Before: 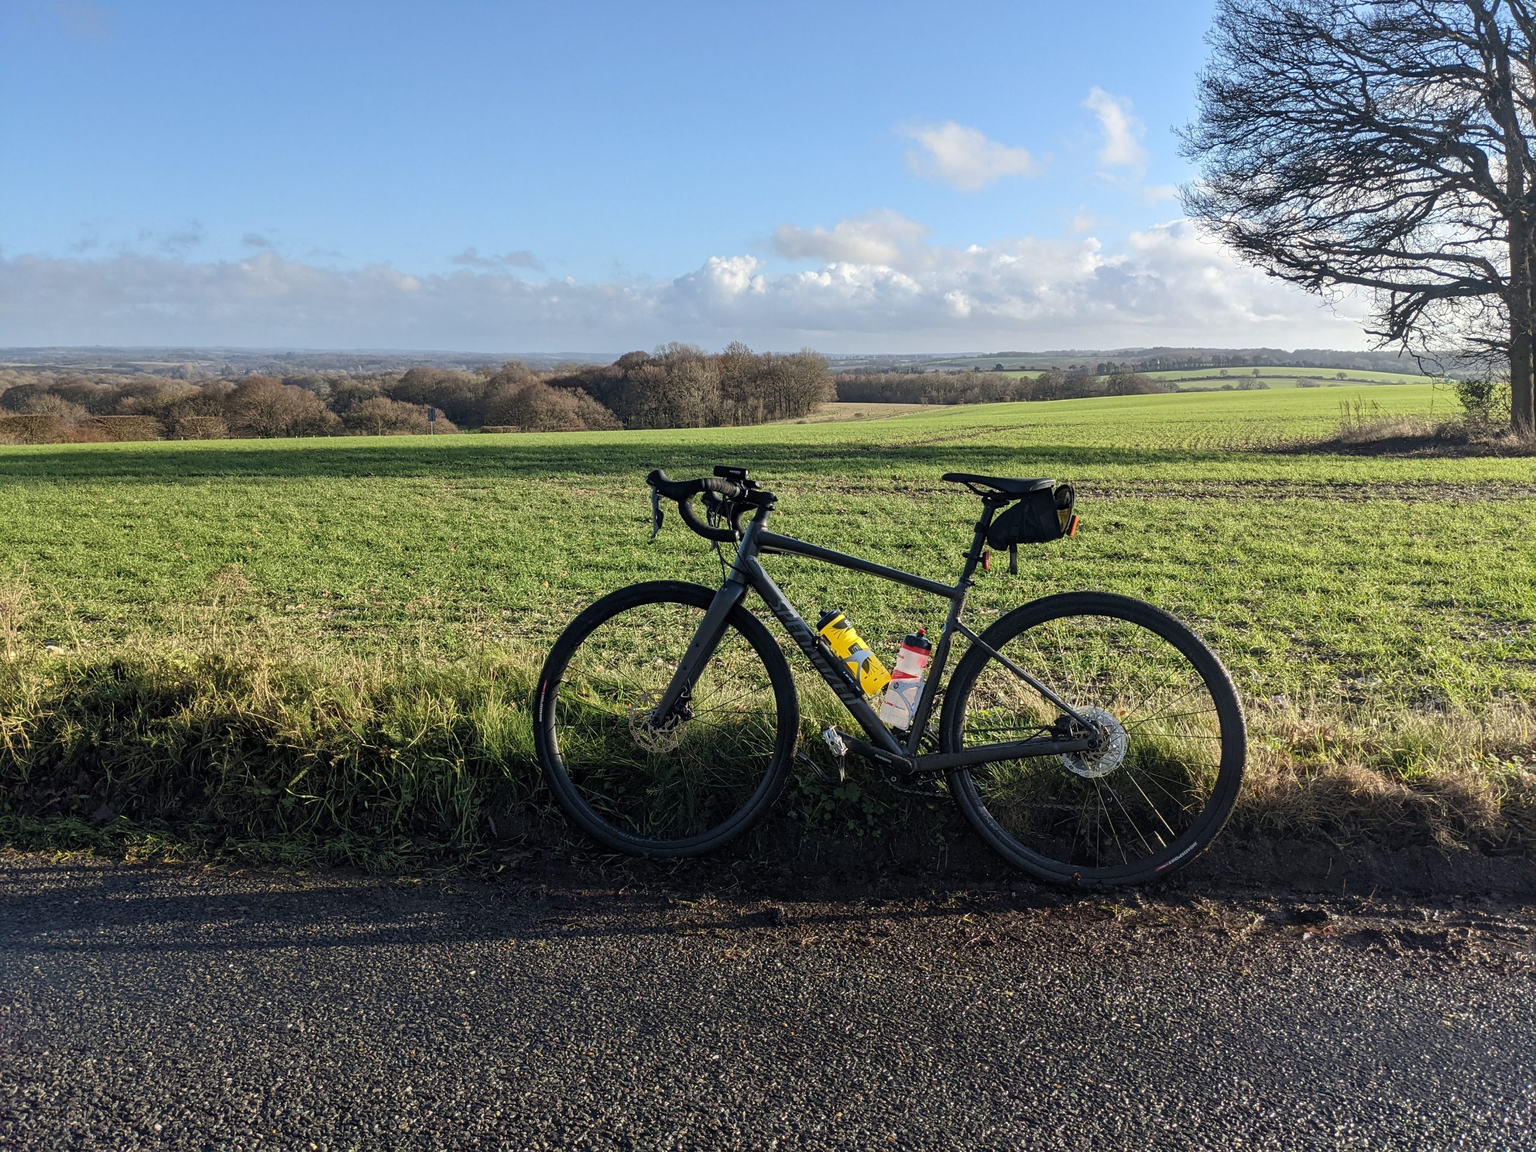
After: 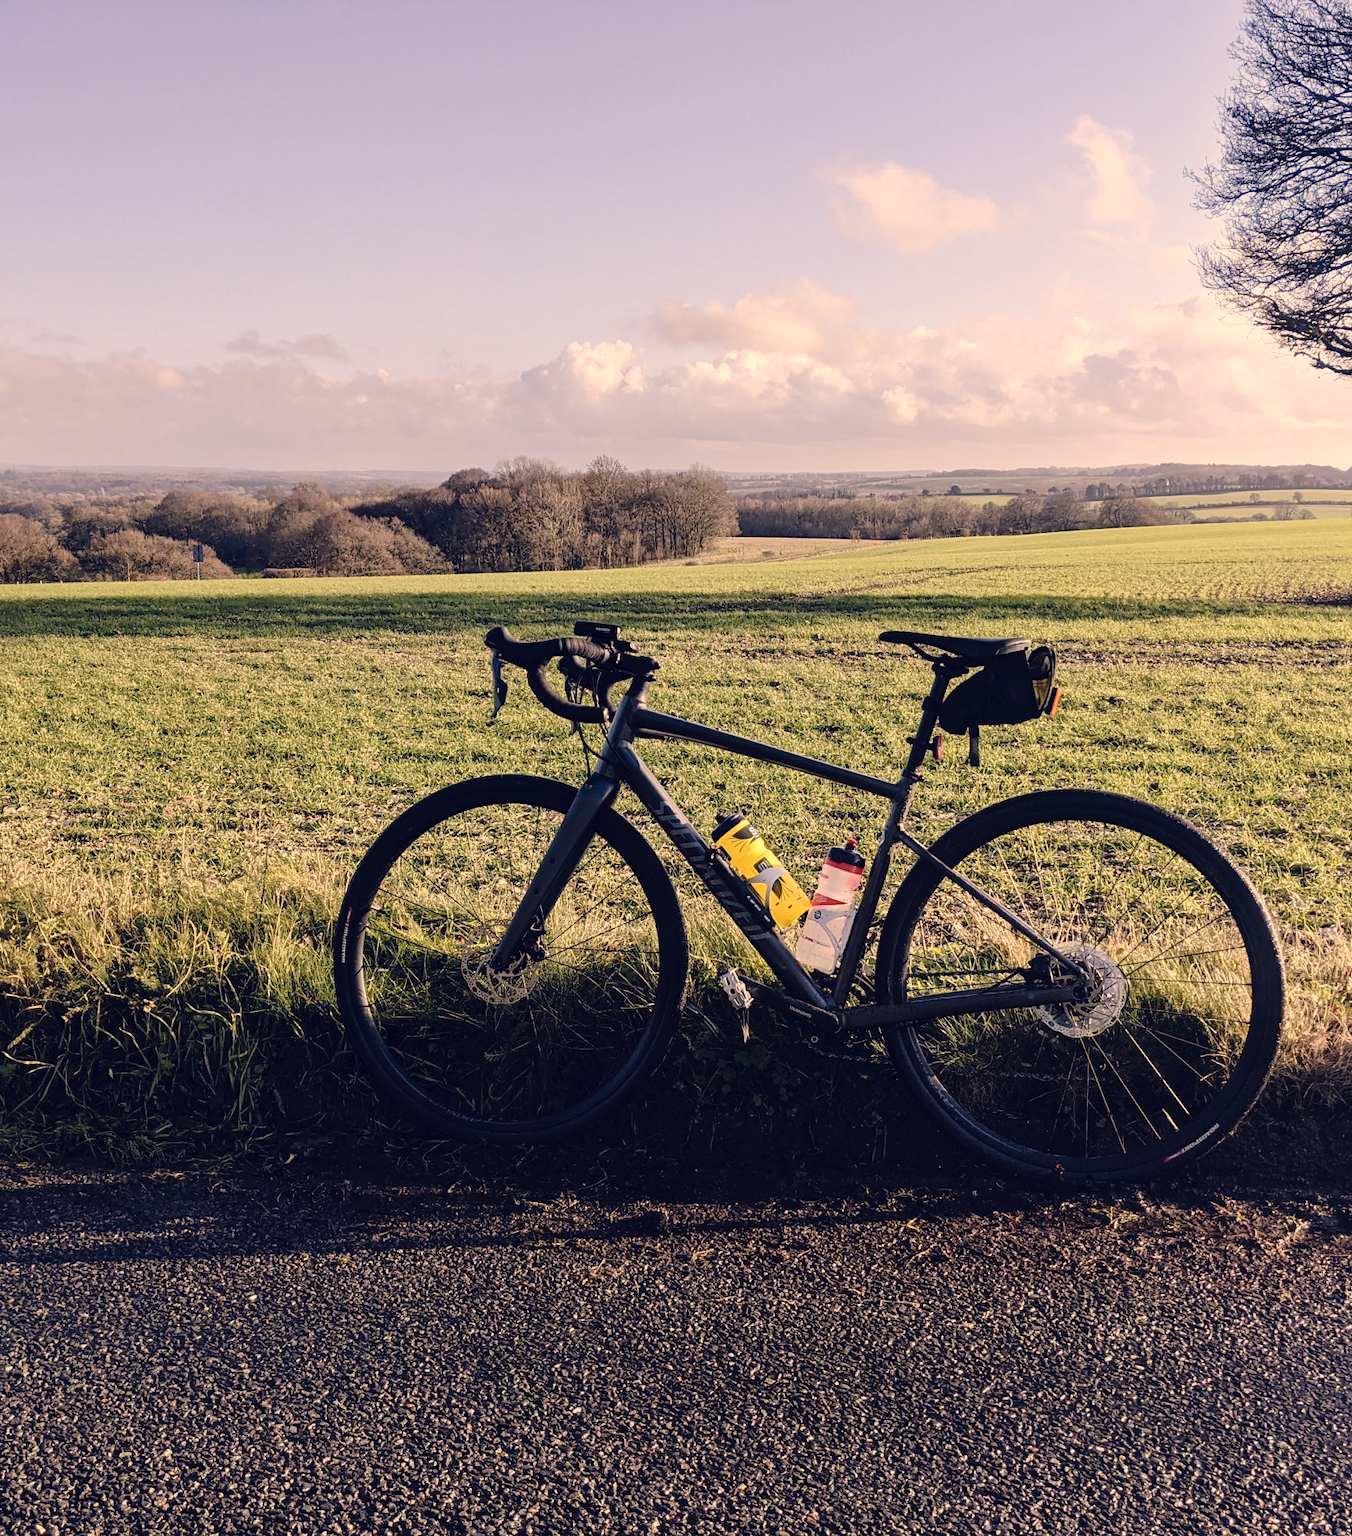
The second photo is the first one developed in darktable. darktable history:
crop and rotate: left 18.442%, right 15.508%
color correction: highlights a* 19.59, highlights b* 27.49, shadows a* 3.46, shadows b* -17.28, saturation 0.73
tone curve: curves: ch0 [(0, 0) (0.003, 0.025) (0.011, 0.027) (0.025, 0.032) (0.044, 0.037) (0.069, 0.044) (0.1, 0.054) (0.136, 0.084) (0.177, 0.128) (0.224, 0.196) (0.277, 0.281) (0.335, 0.376) (0.399, 0.461) (0.468, 0.534) (0.543, 0.613) (0.623, 0.692) (0.709, 0.77) (0.801, 0.849) (0.898, 0.934) (1, 1)], preserve colors none
